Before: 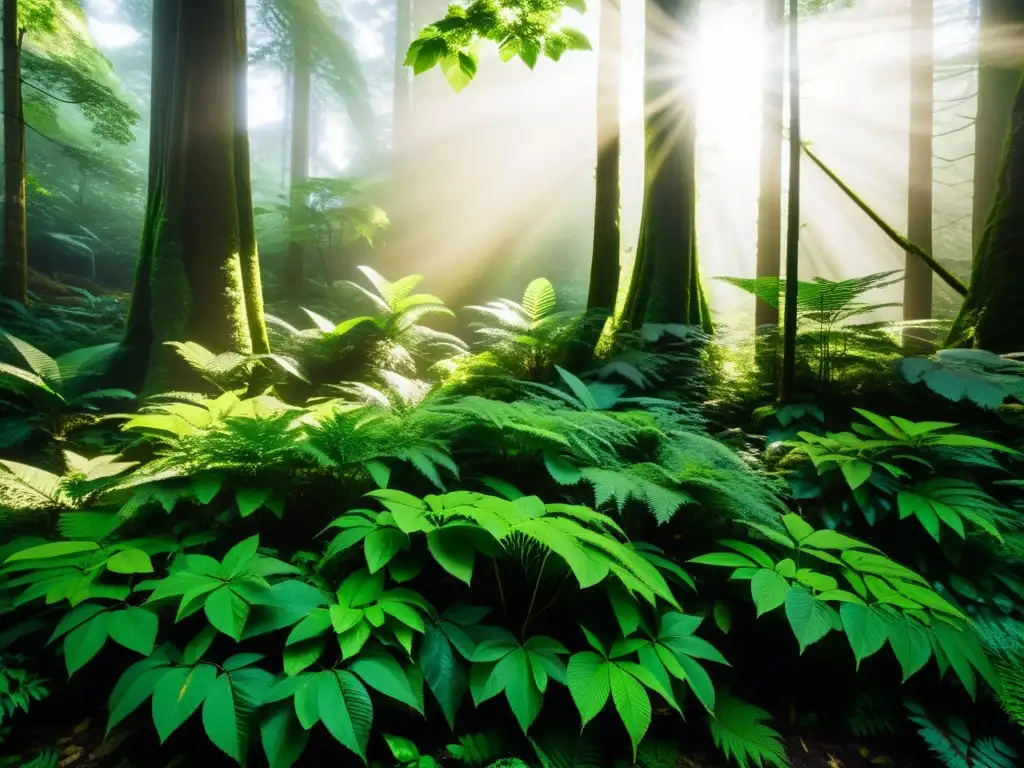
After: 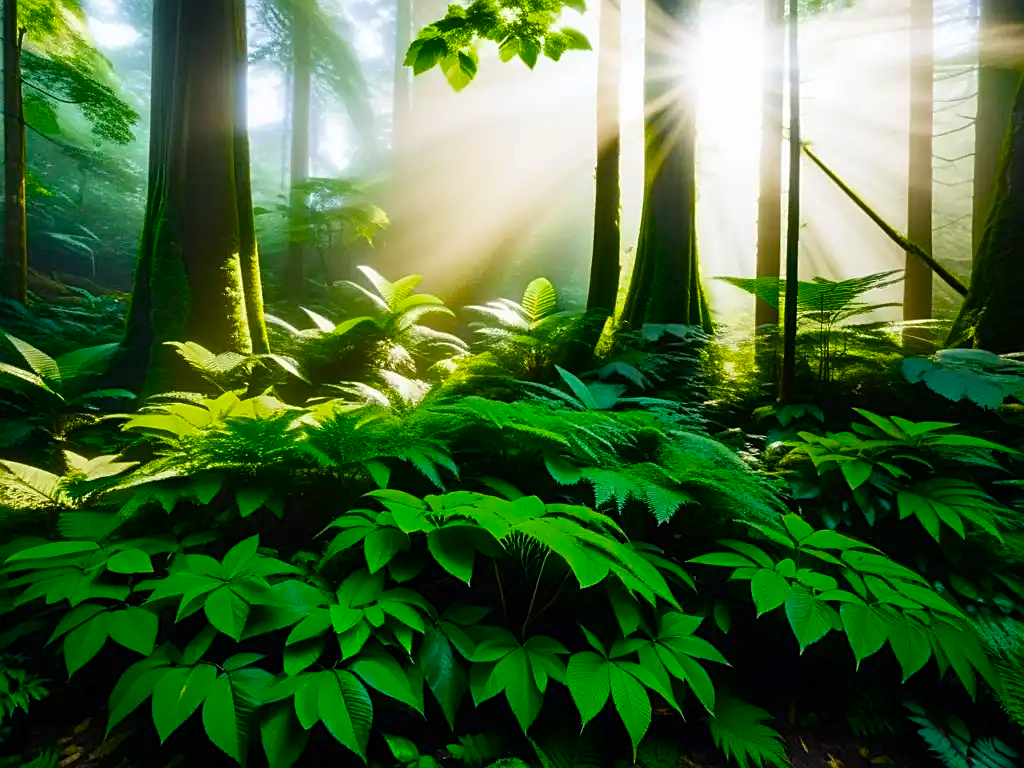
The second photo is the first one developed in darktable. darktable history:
color balance rgb: power › chroma 0.49%, power › hue 262.41°, perceptual saturation grading › global saturation 25.897%, global vibrance 15.963%, saturation formula JzAzBz (2021)
sharpen: on, module defaults
